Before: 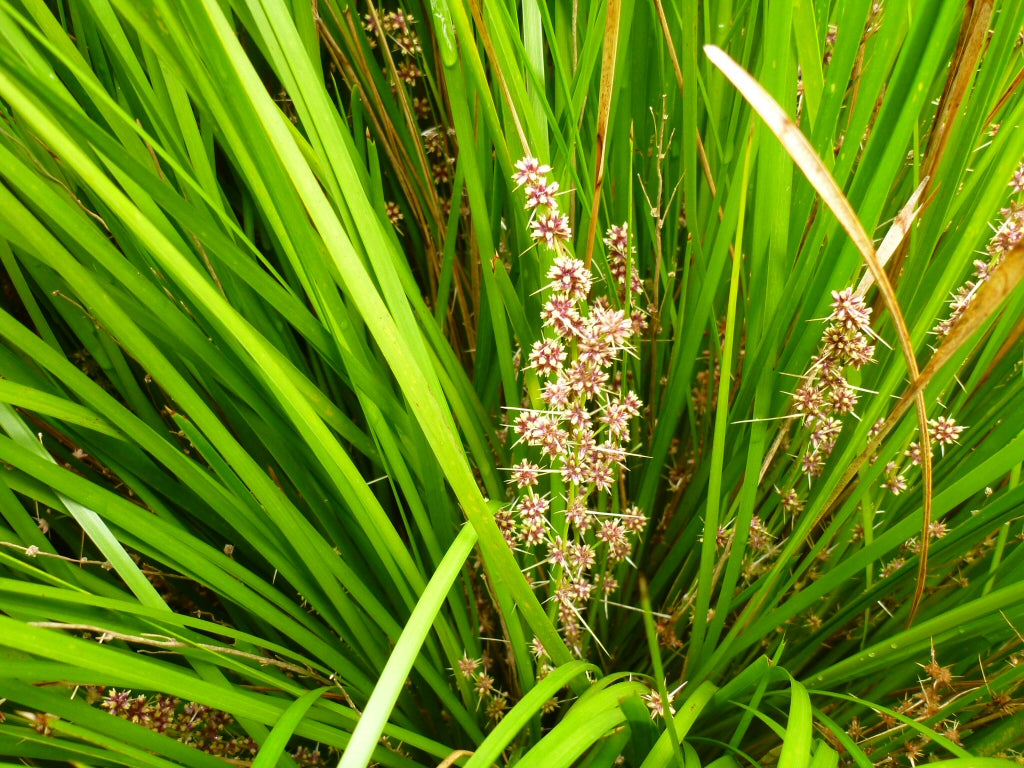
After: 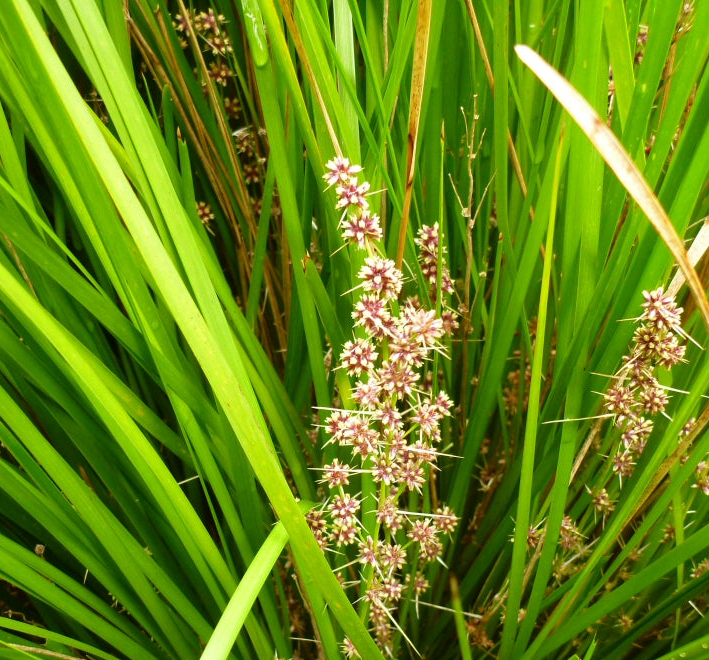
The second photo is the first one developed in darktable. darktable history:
crop: left 18.479%, right 12.2%, bottom 13.971%
